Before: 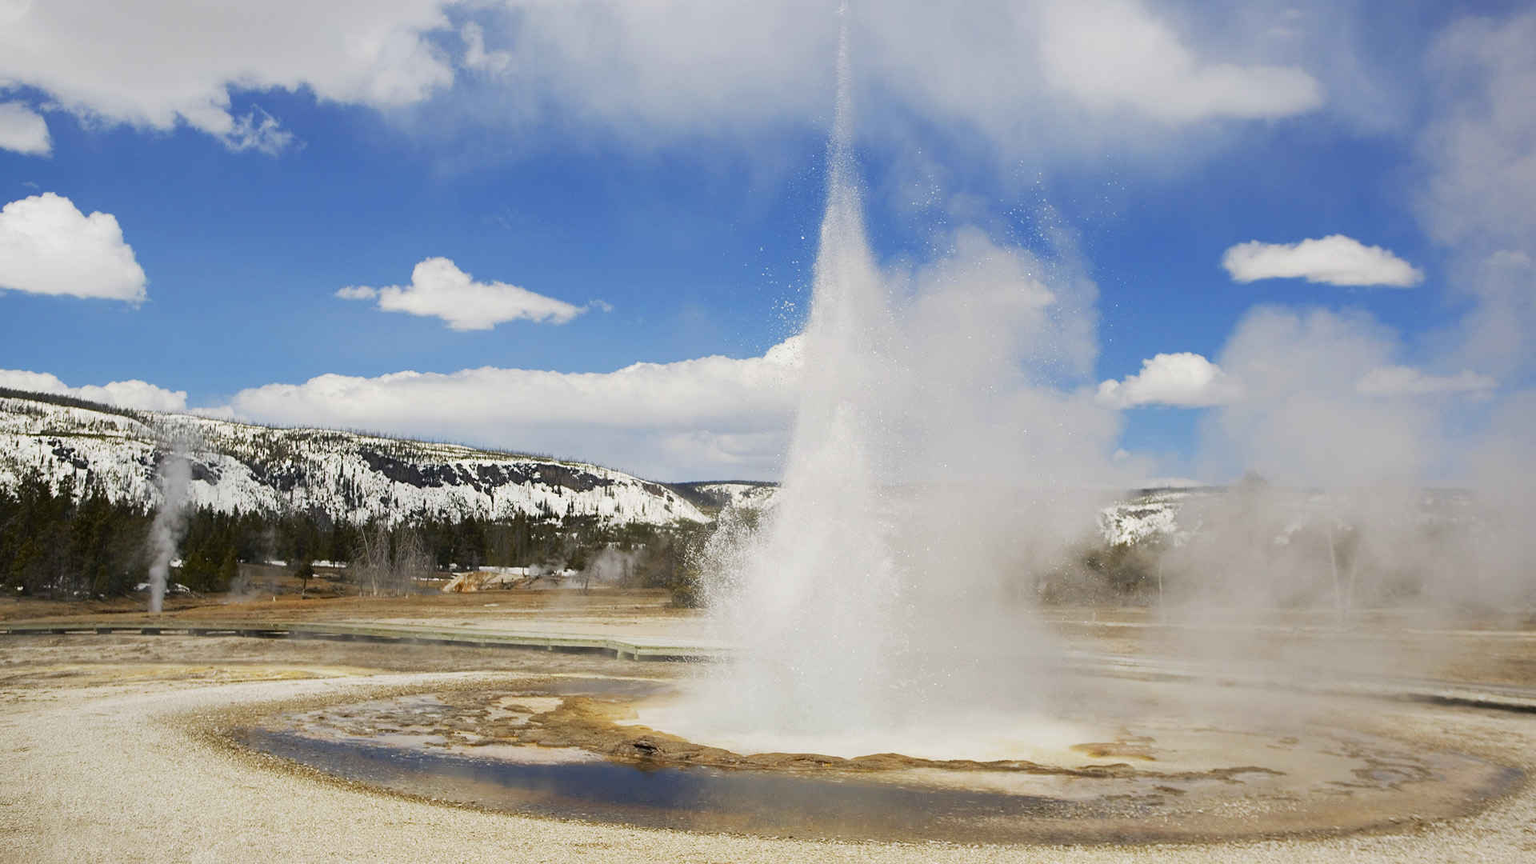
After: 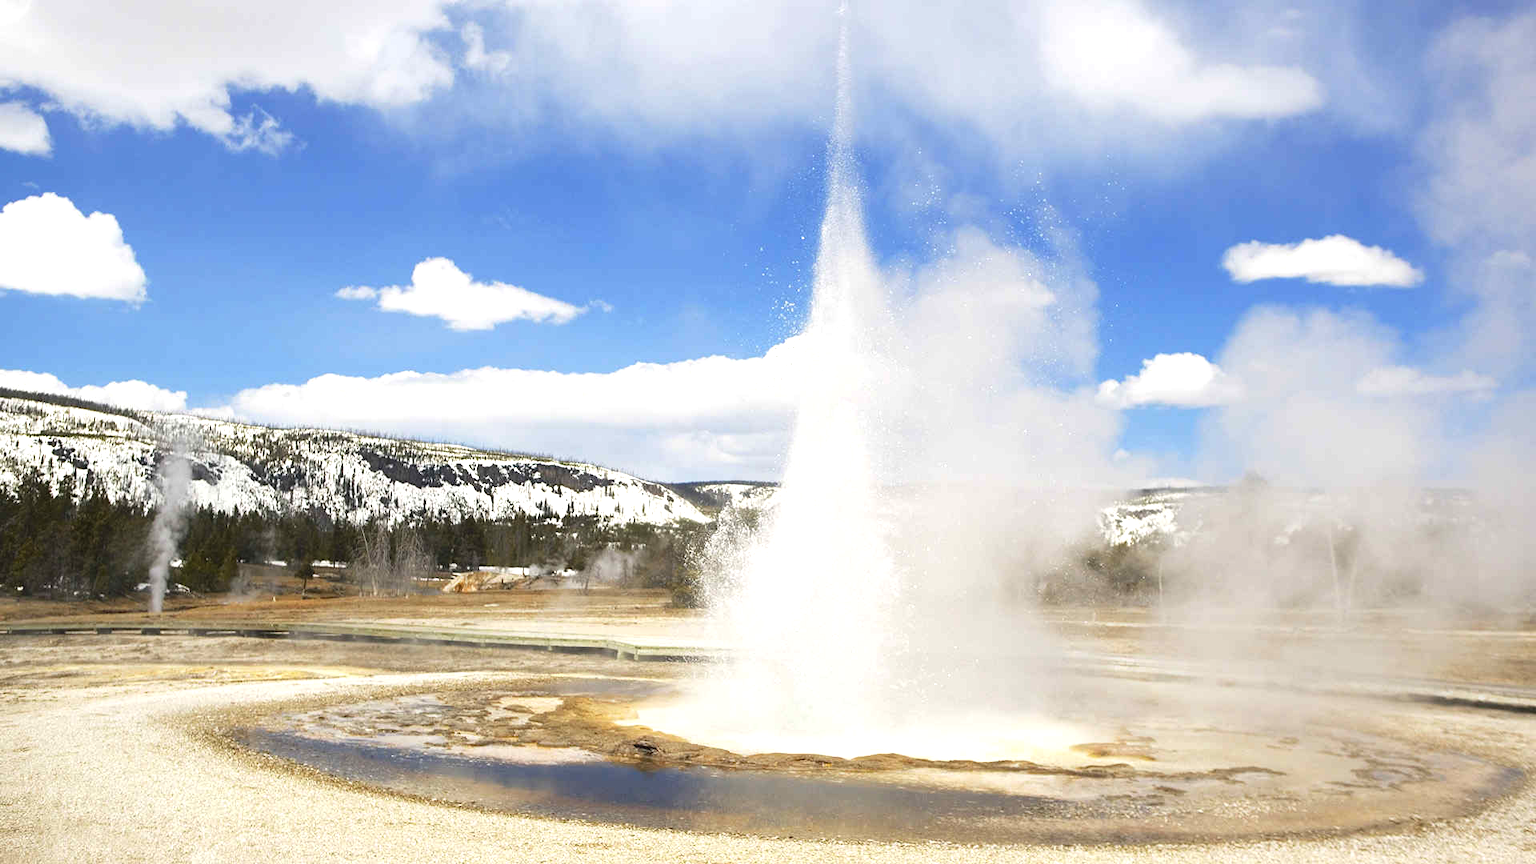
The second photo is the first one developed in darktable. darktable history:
exposure: black level correction -0.002, exposure 0.706 EV, compensate highlight preservation false
